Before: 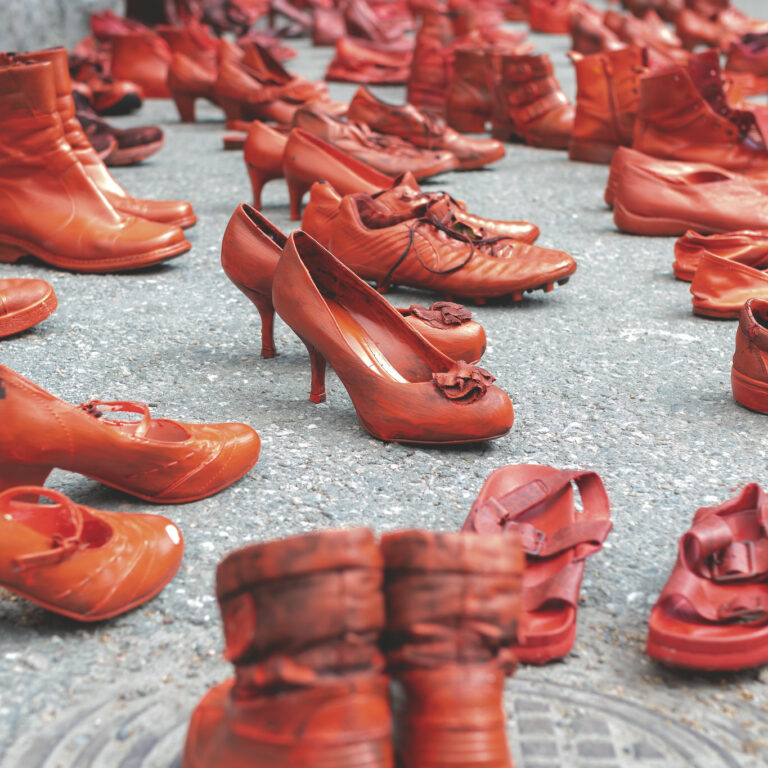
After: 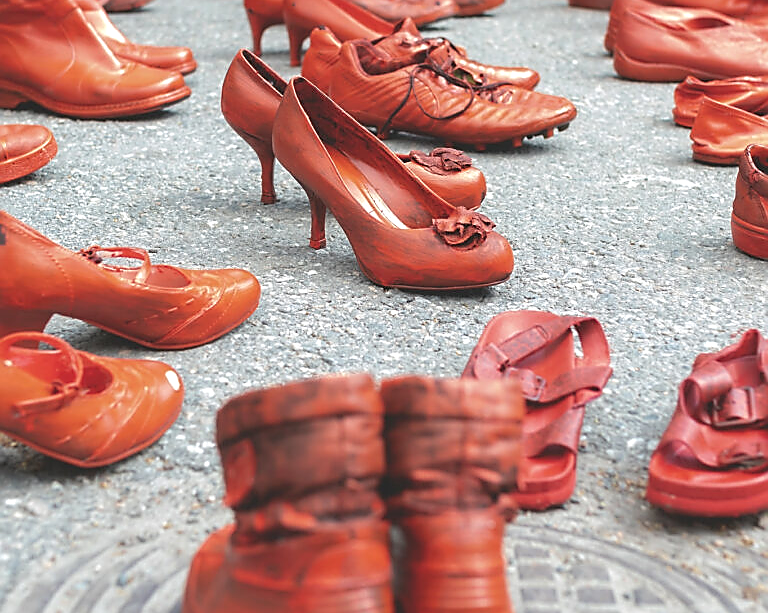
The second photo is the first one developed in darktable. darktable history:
exposure: black level correction 0.001, exposure 0.137 EV, compensate highlight preservation false
crop and rotate: top 20.142%
sharpen: radius 1.378, amount 1.256, threshold 0.809
